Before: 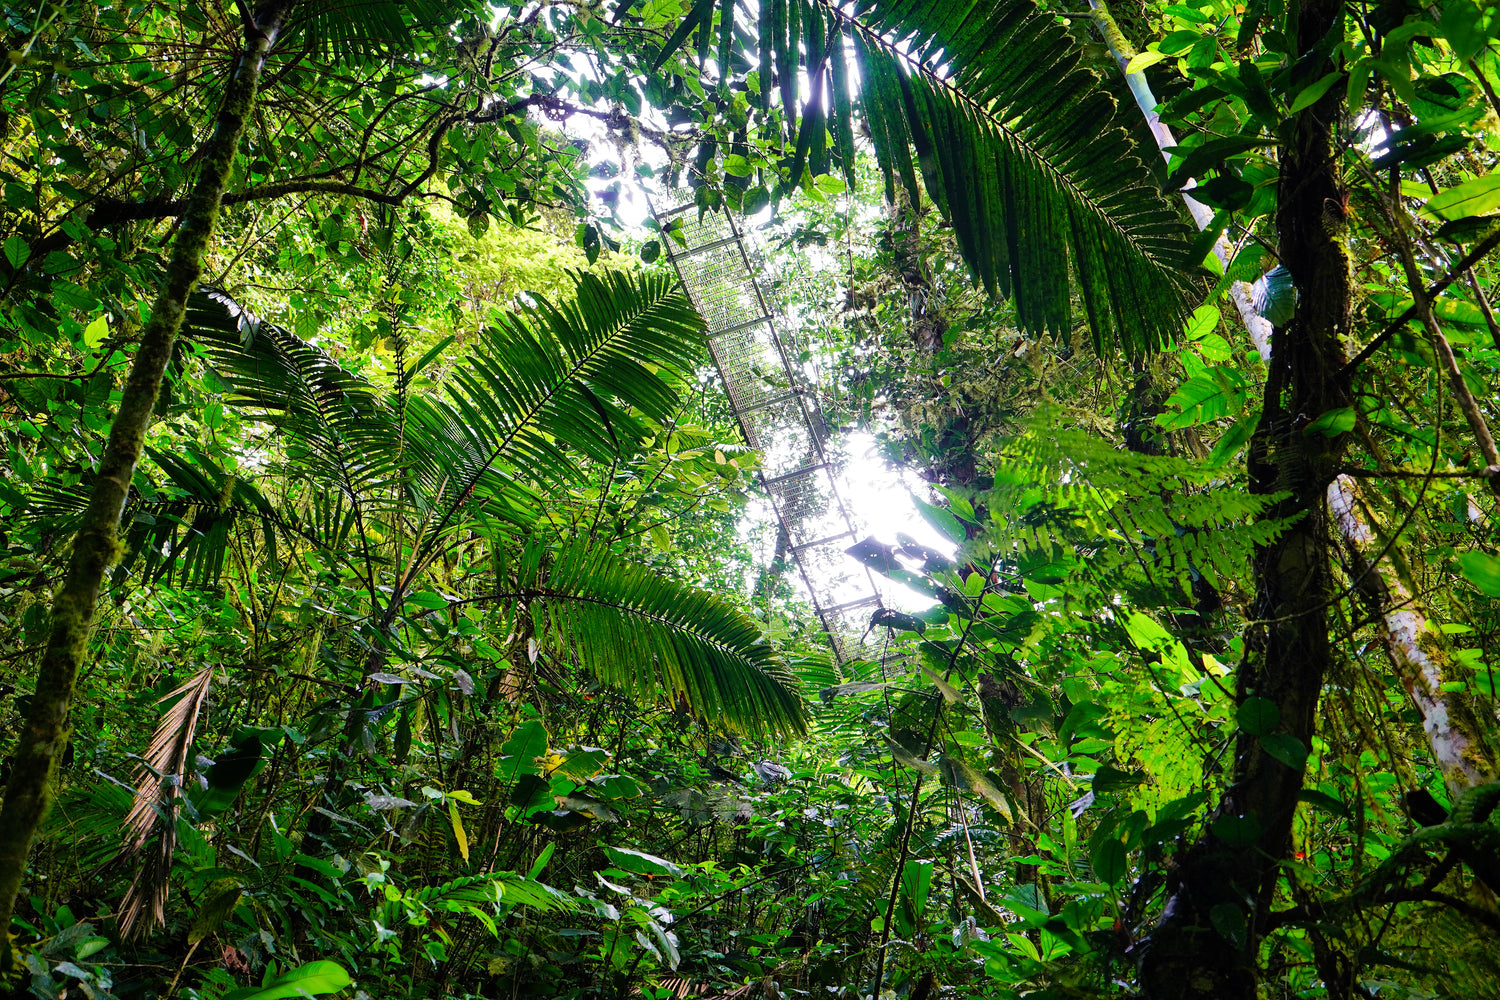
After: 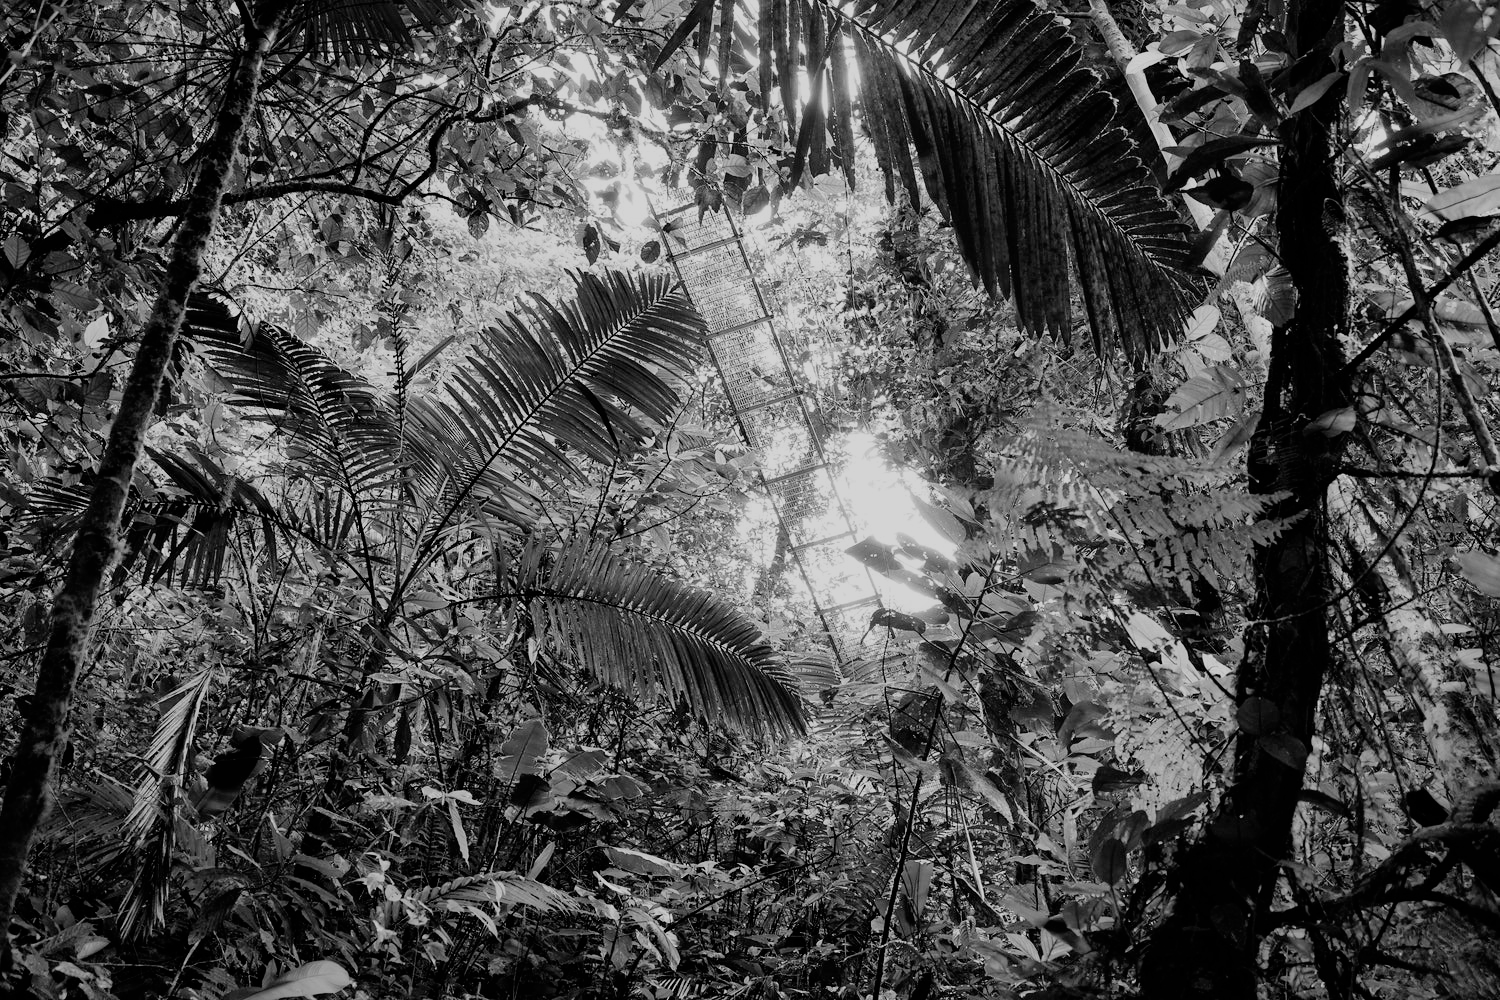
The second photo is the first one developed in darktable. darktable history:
monochrome: a -3.63, b -0.465
filmic rgb: black relative exposure -7.65 EV, white relative exposure 4.56 EV, hardness 3.61
